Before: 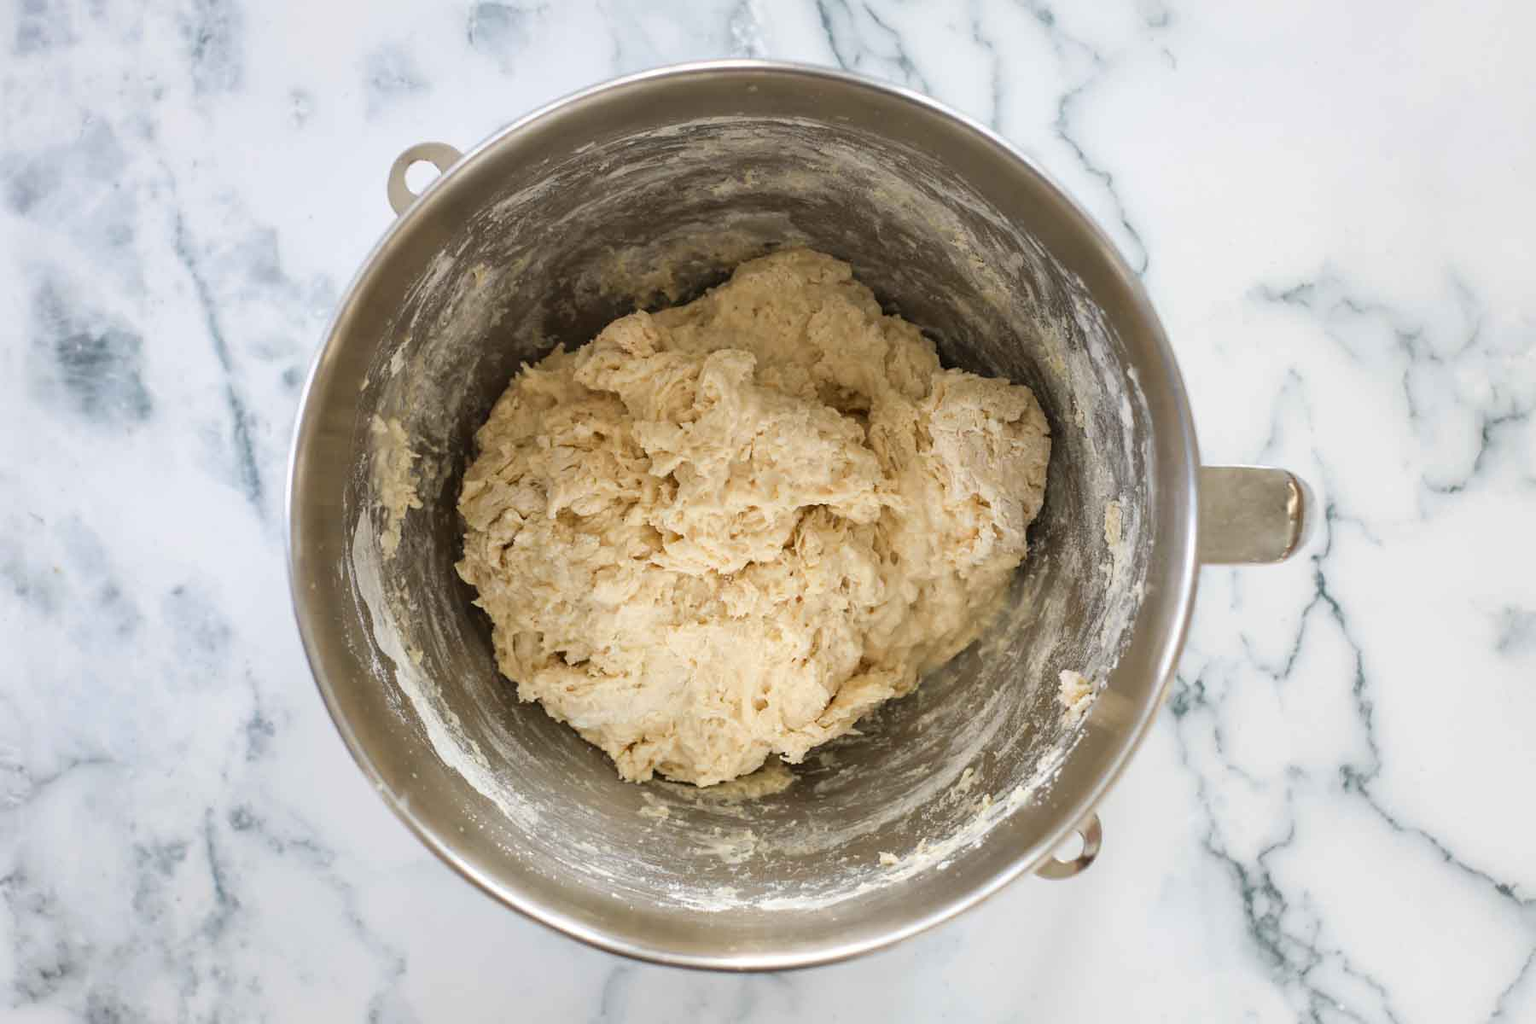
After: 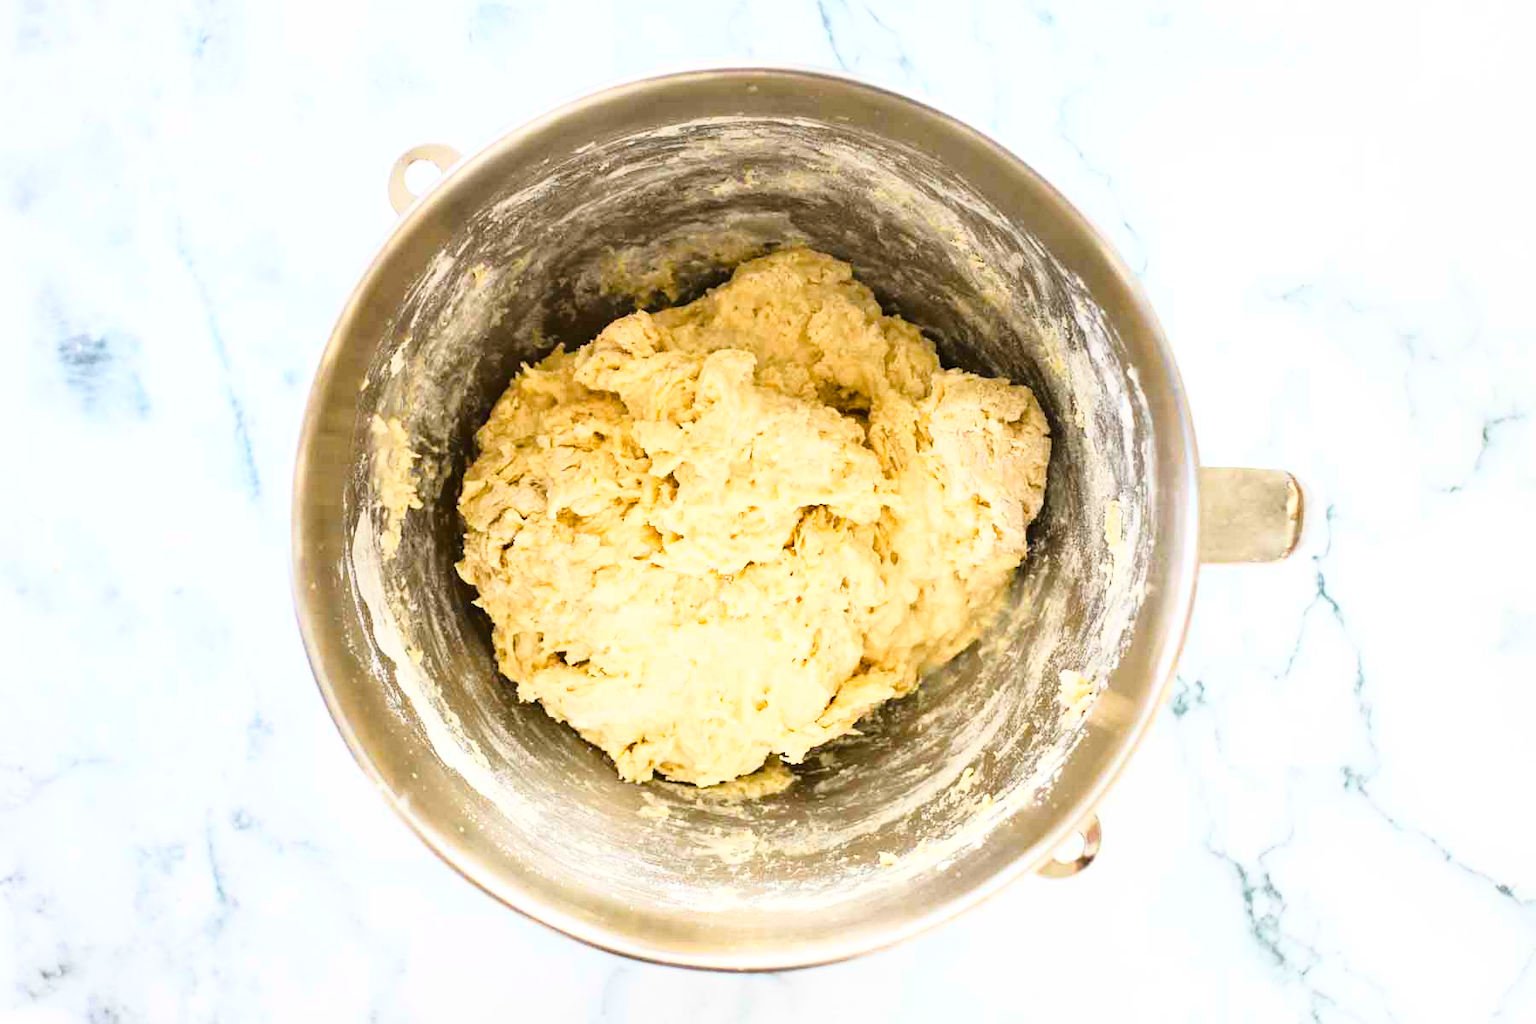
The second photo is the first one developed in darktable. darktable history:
base curve: curves: ch0 [(0, 0) (0.026, 0.03) (0.109, 0.232) (0.351, 0.748) (0.669, 0.968) (1, 1)]
color balance rgb: highlights gain › luminance 14.978%, linear chroma grading › global chroma 15.161%, perceptual saturation grading › global saturation 20%, perceptual saturation grading › highlights -24.932%, perceptual saturation grading › shadows 24.638%
